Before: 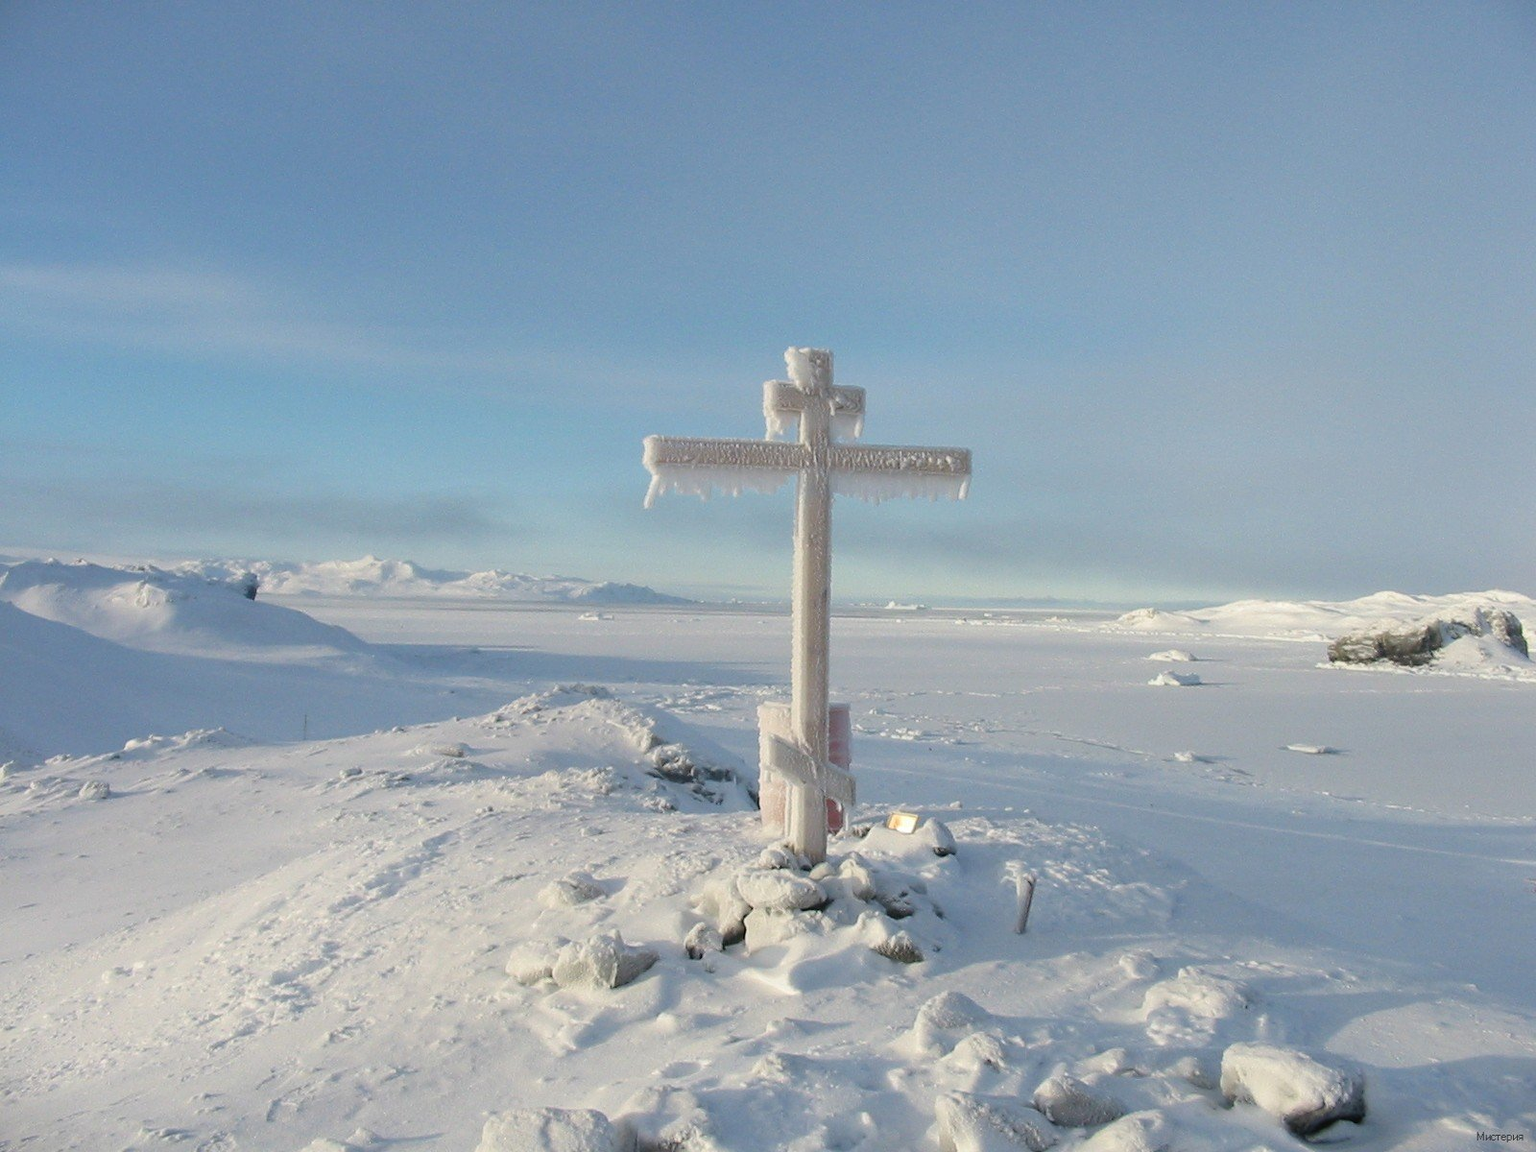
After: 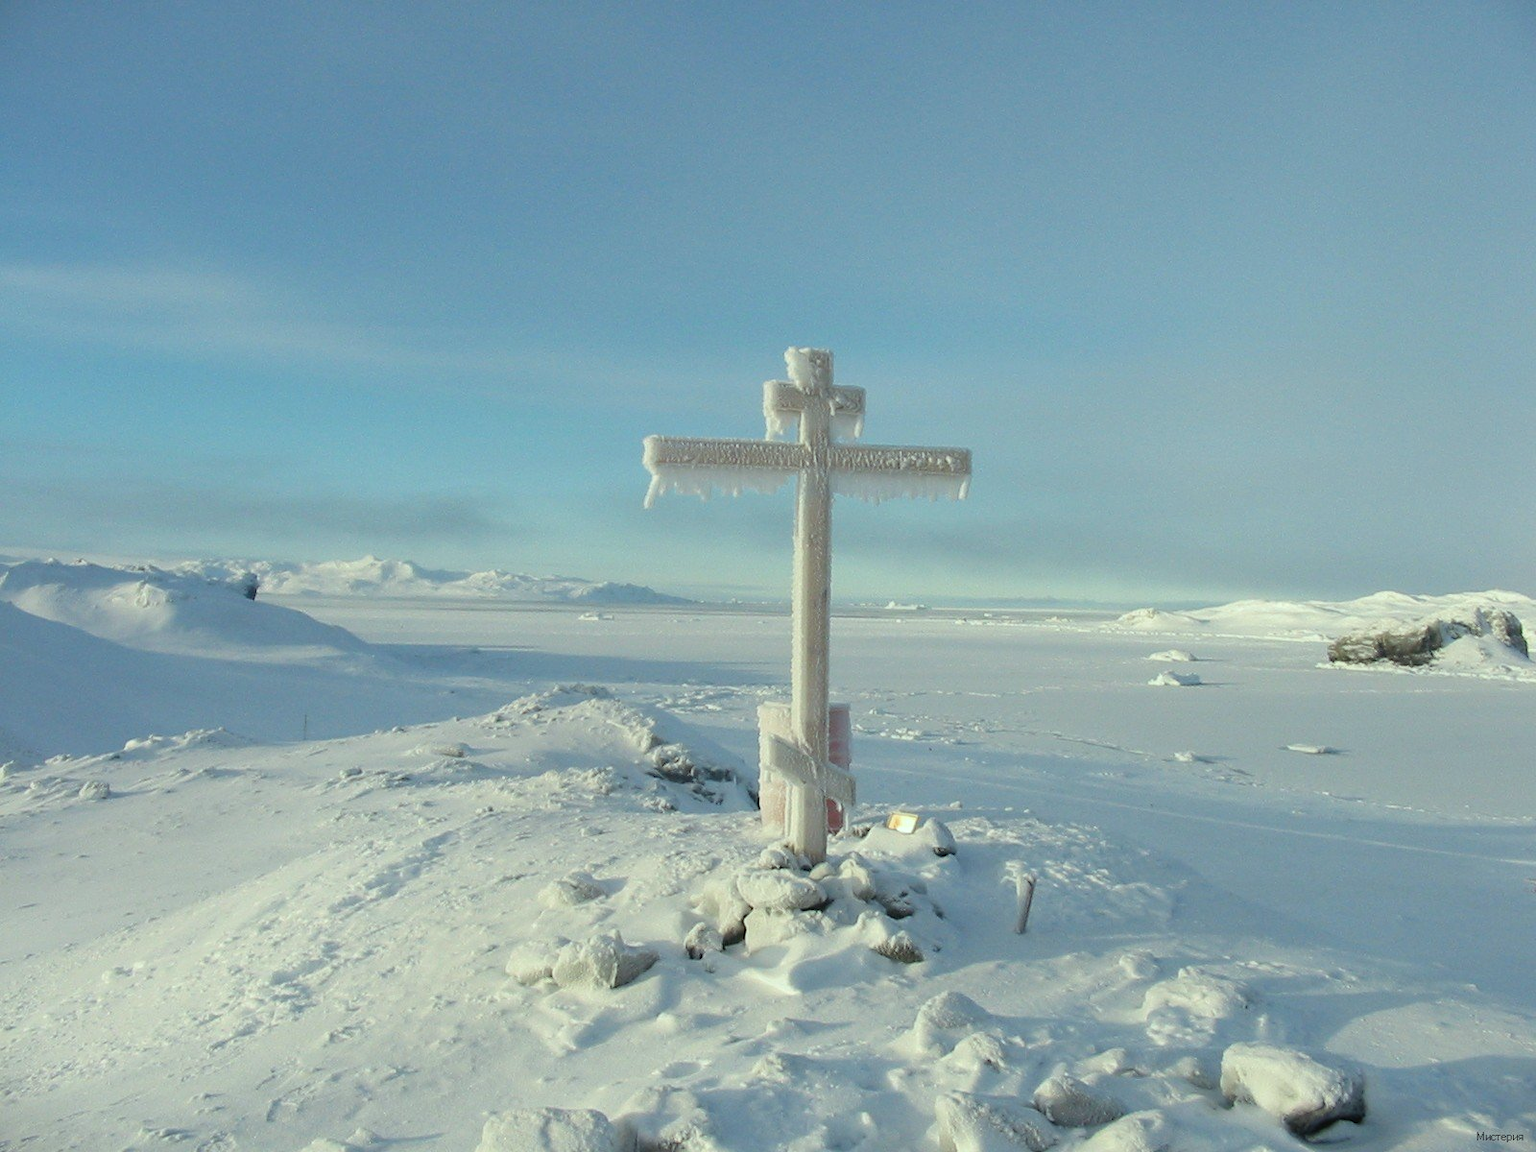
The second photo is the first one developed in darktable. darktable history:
color correction: highlights a* -8.47, highlights b* 3.26
